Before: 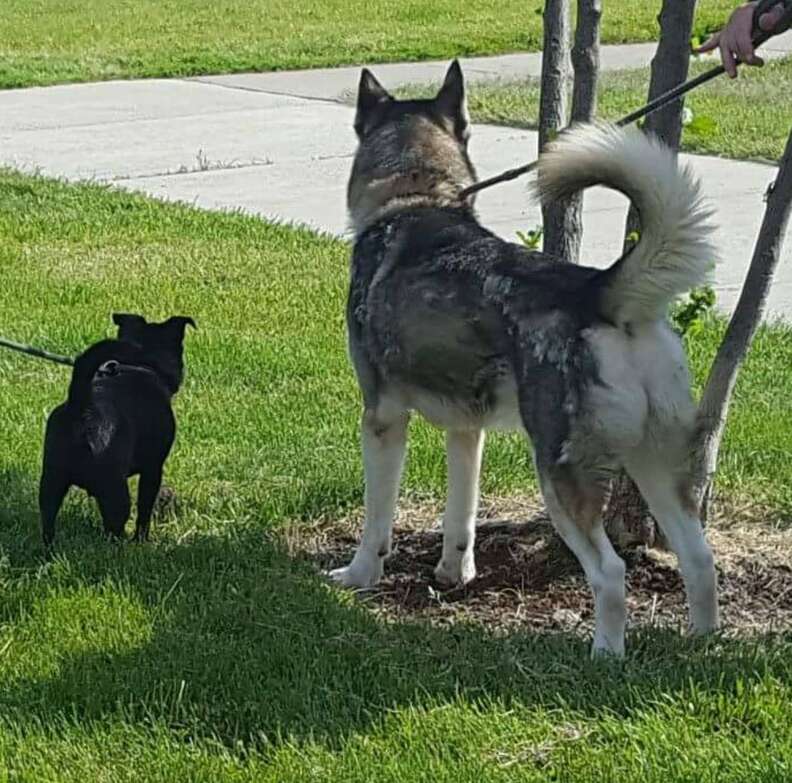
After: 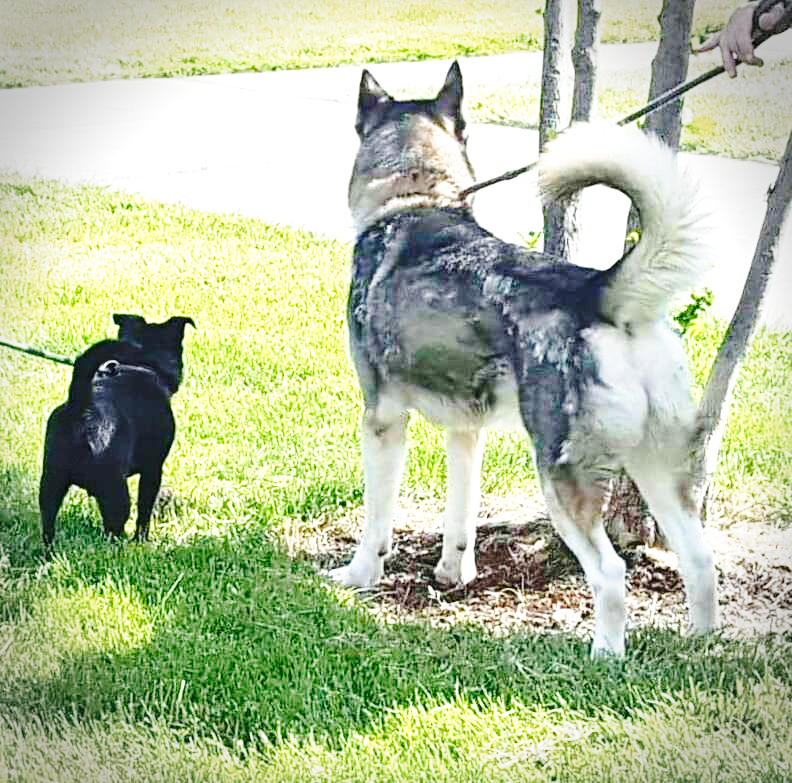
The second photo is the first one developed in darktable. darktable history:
vignetting: dithering 8-bit output, unbound false
rotate and perspective: automatic cropping original format, crop left 0, crop top 0
tone curve: curves: ch0 [(0, 0) (0.003, 0.023) (0.011, 0.025) (0.025, 0.029) (0.044, 0.047) (0.069, 0.079) (0.1, 0.113) (0.136, 0.152) (0.177, 0.199) (0.224, 0.26) (0.277, 0.333) (0.335, 0.404) (0.399, 0.48) (0.468, 0.559) (0.543, 0.635) (0.623, 0.713) (0.709, 0.797) (0.801, 0.879) (0.898, 0.953) (1, 1)], preserve colors none
exposure: black level correction 0, exposure 1.2 EV, compensate exposure bias true, compensate highlight preservation false
base curve: curves: ch0 [(0, 0) (0.028, 0.03) (0.121, 0.232) (0.46, 0.748) (0.859, 0.968) (1, 1)], preserve colors none
local contrast: highlights 100%, shadows 100%, detail 120%, midtone range 0.2
